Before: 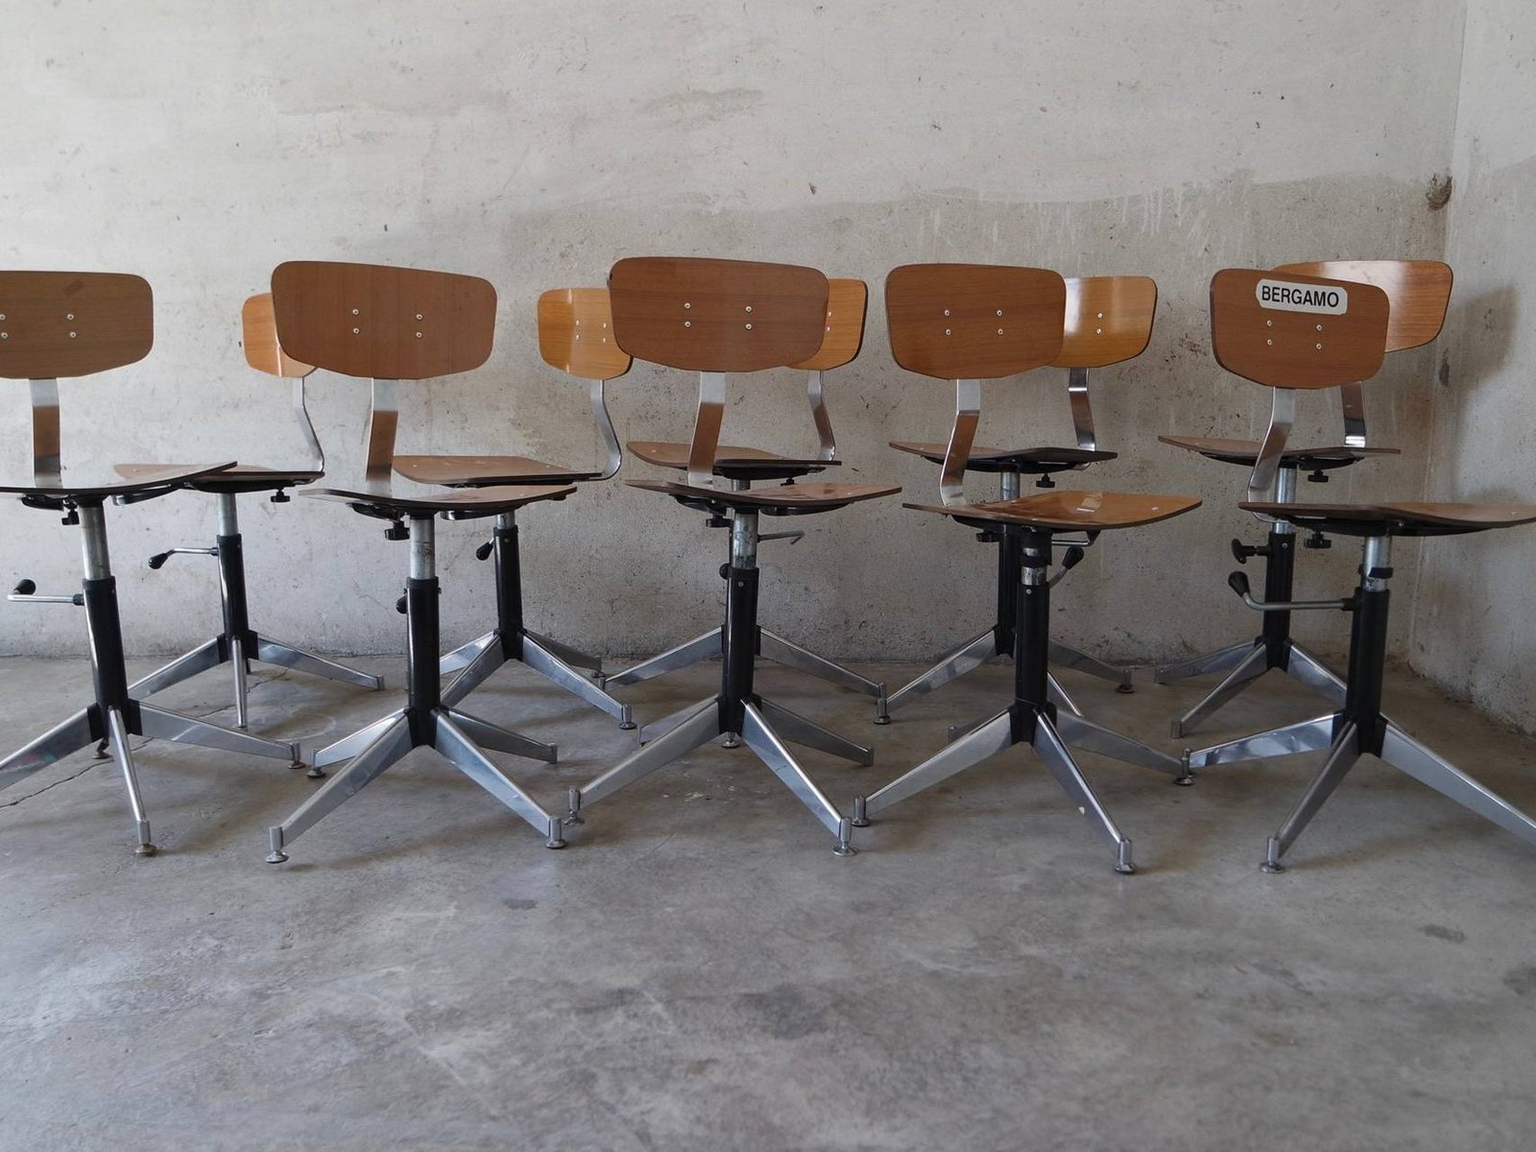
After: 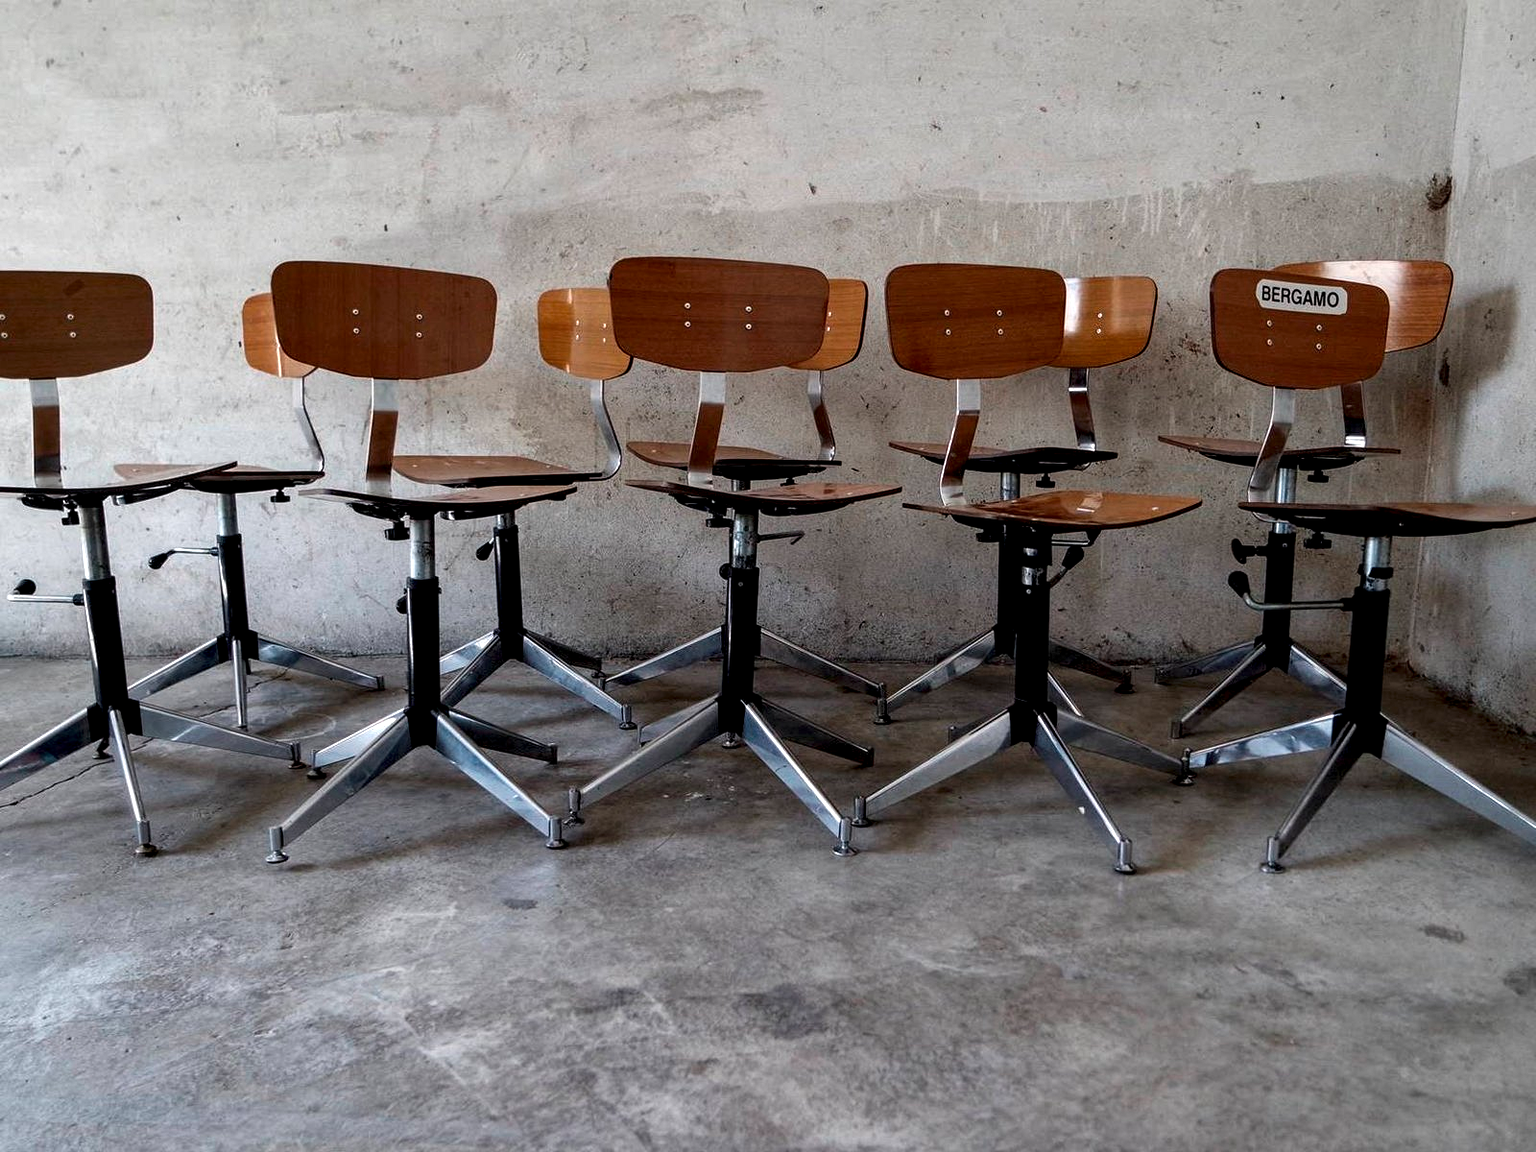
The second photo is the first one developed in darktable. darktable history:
sharpen: radius 5.325, amount 0.312, threshold 26.433
local contrast: highlights 80%, shadows 57%, detail 175%, midtone range 0.602
color reconstruction: threshold 112.74, spatial extent 487.26, range extent 12.1
shadows and highlights: radius 133.83, soften with gaussian
